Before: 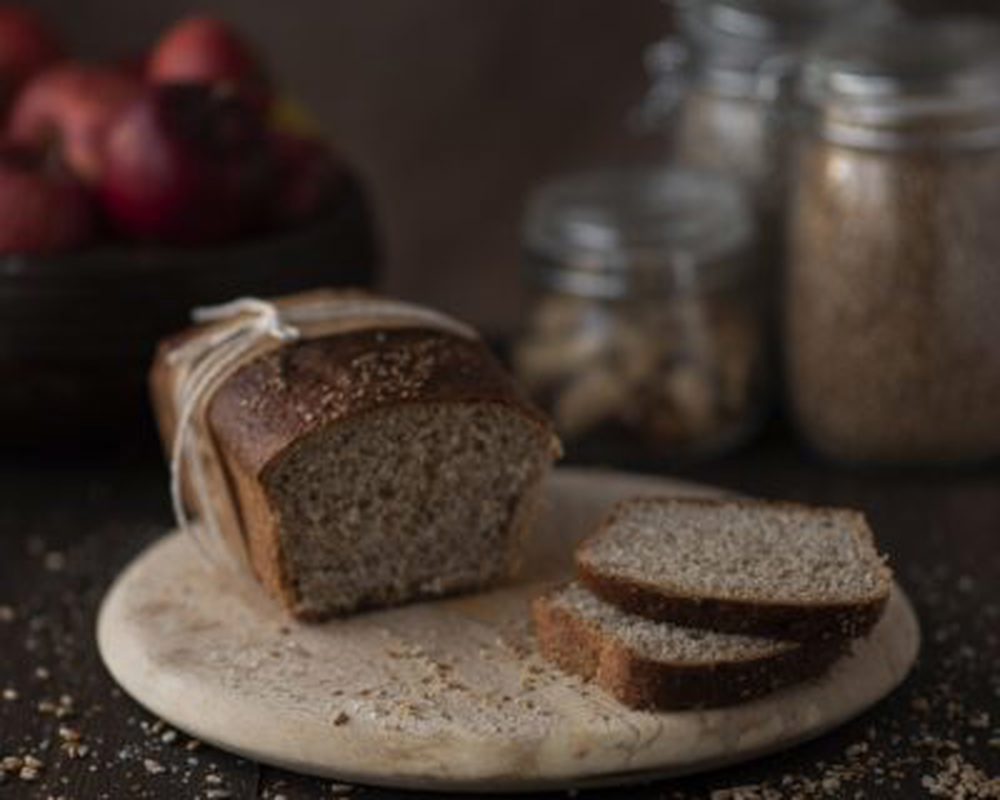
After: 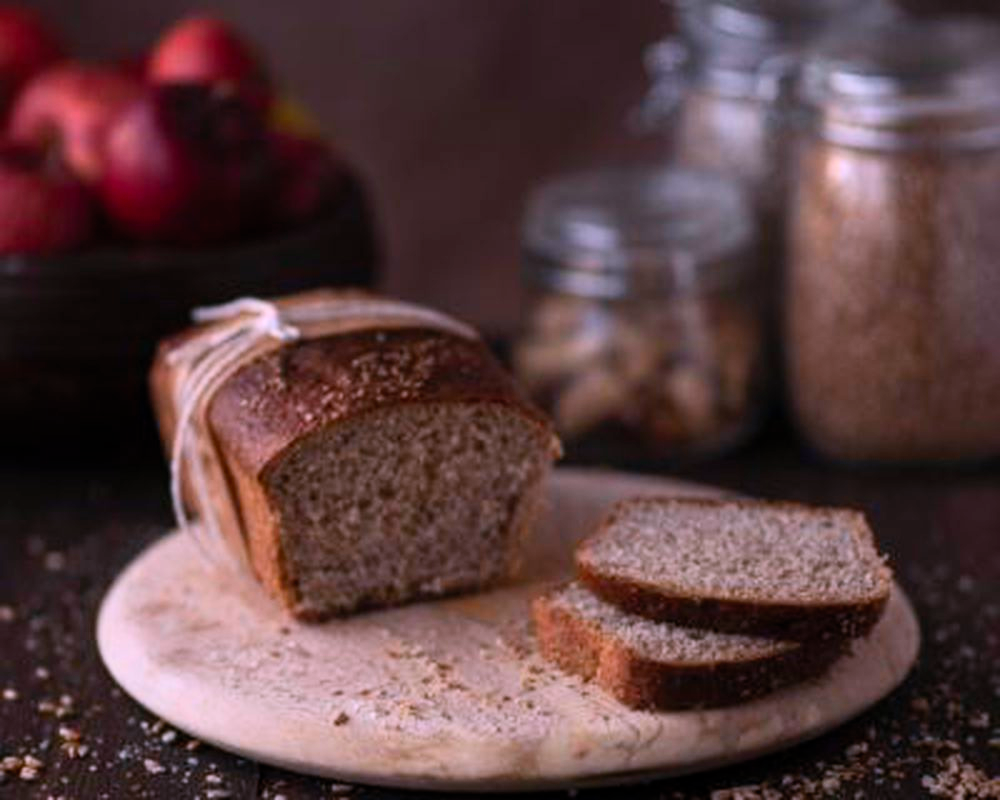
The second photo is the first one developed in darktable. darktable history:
white balance: red 1.042, blue 1.17
contrast brightness saturation: contrast 0.2, brightness 0.16, saturation 0.22
